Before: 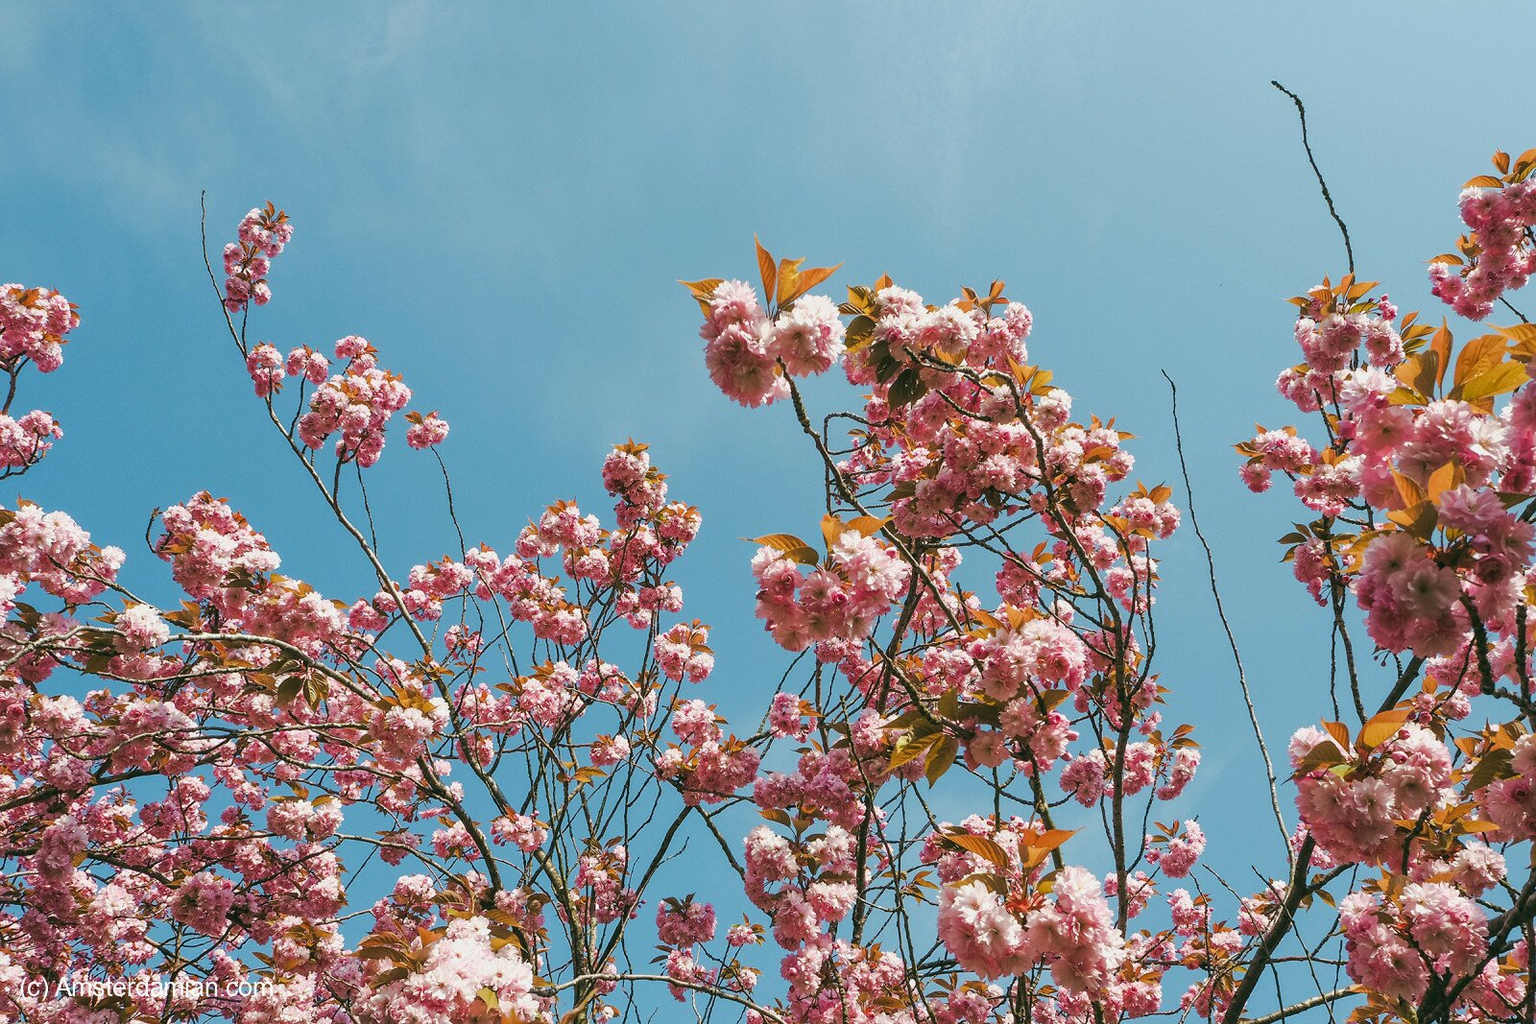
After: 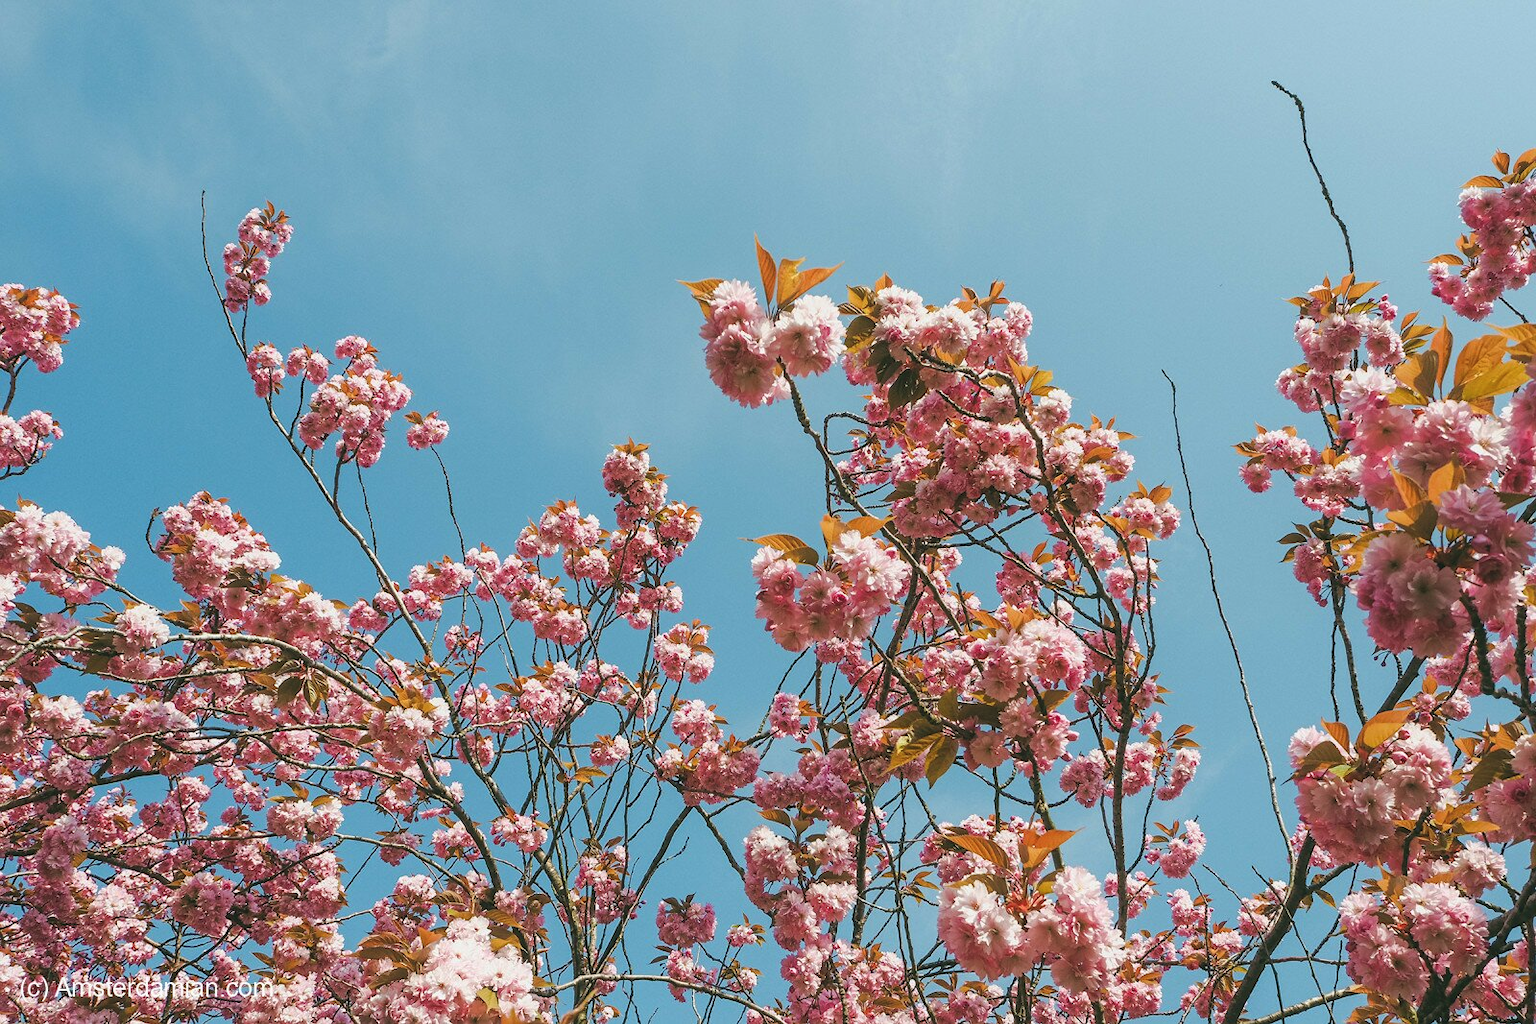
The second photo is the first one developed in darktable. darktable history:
contrast equalizer: y [[0.5, 0.5, 0.468, 0.5, 0.5, 0.5], [0.5 ×6], [0.5 ×6], [0 ×6], [0 ×6]]
exposure: black level correction -0.004, exposure 0.053 EV, compensate highlight preservation false
